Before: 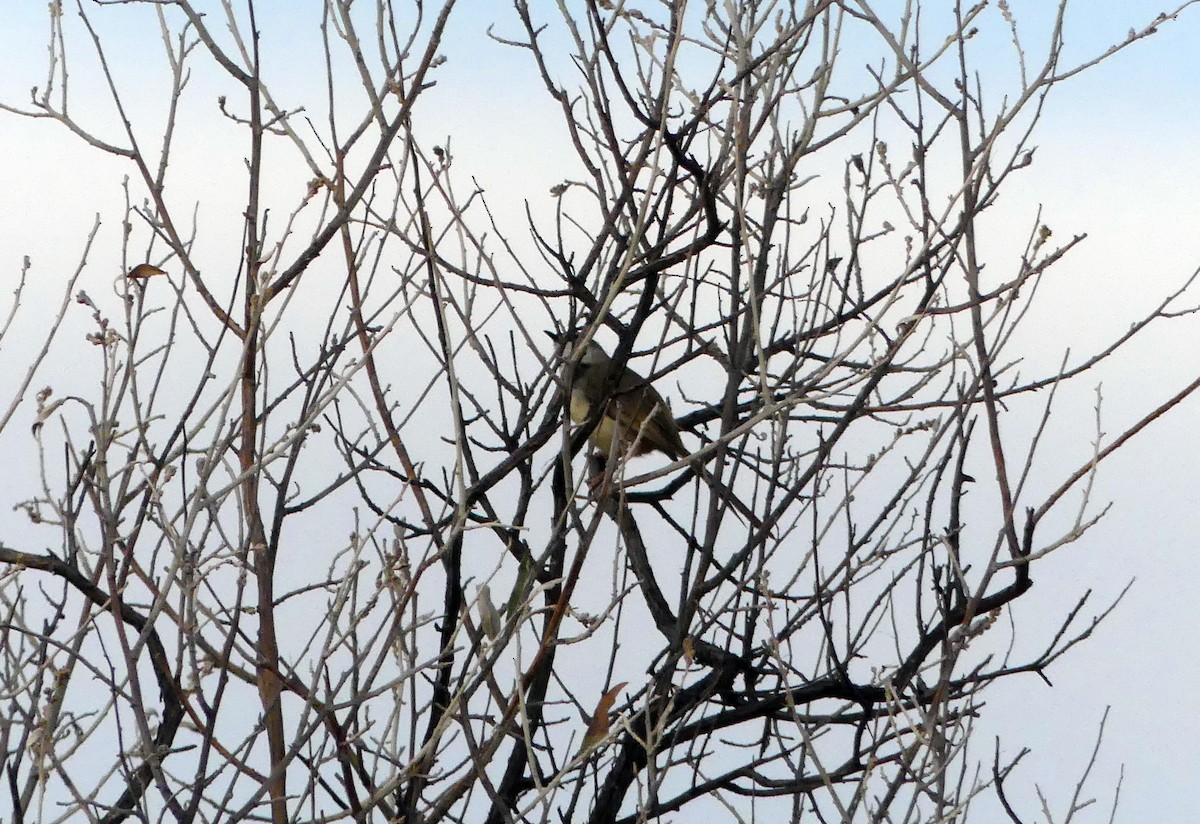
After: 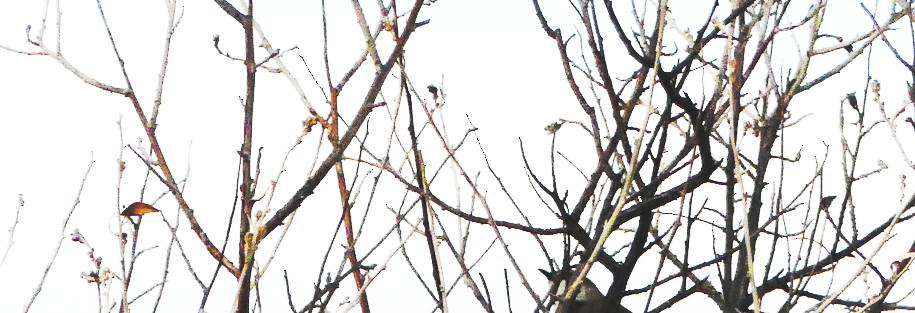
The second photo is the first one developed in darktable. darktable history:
crop: left 0.579%, top 7.627%, right 23.167%, bottom 54.275%
base curve: curves: ch0 [(0, 0.015) (0.085, 0.116) (0.134, 0.298) (0.19, 0.545) (0.296, 0.764) (0.599, 0.982) (1, 1)], preserve colors none
color balance: output saturation 120%
